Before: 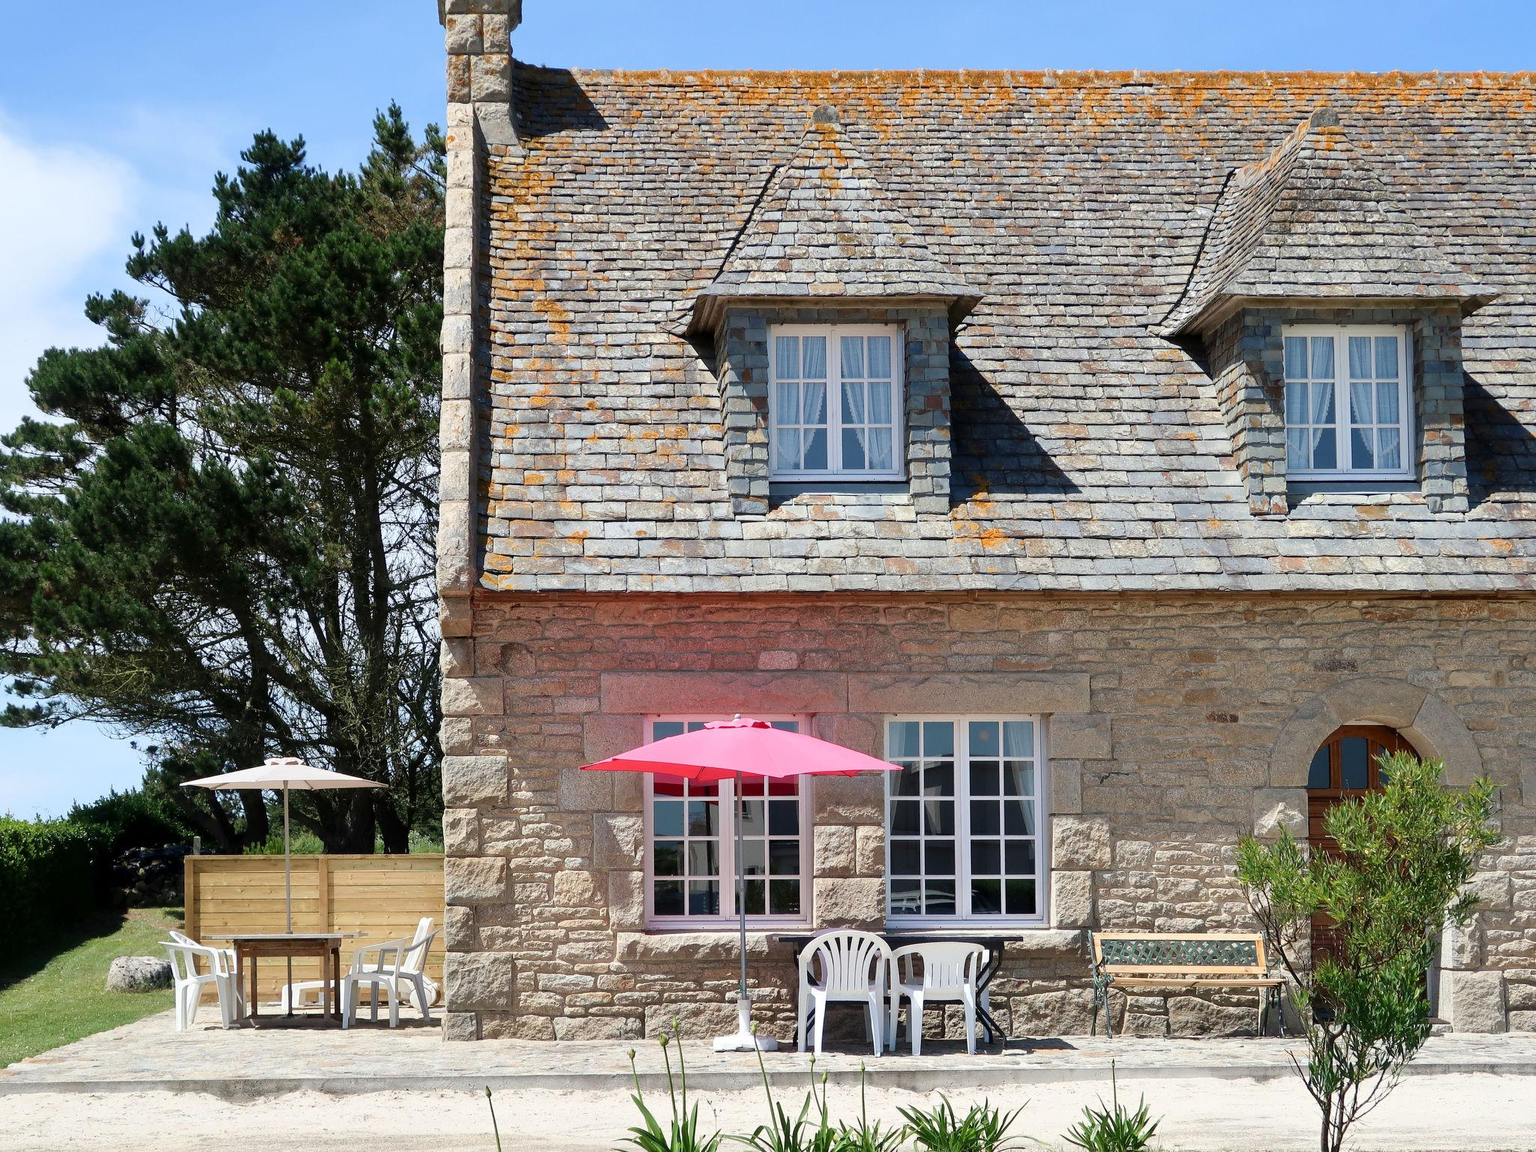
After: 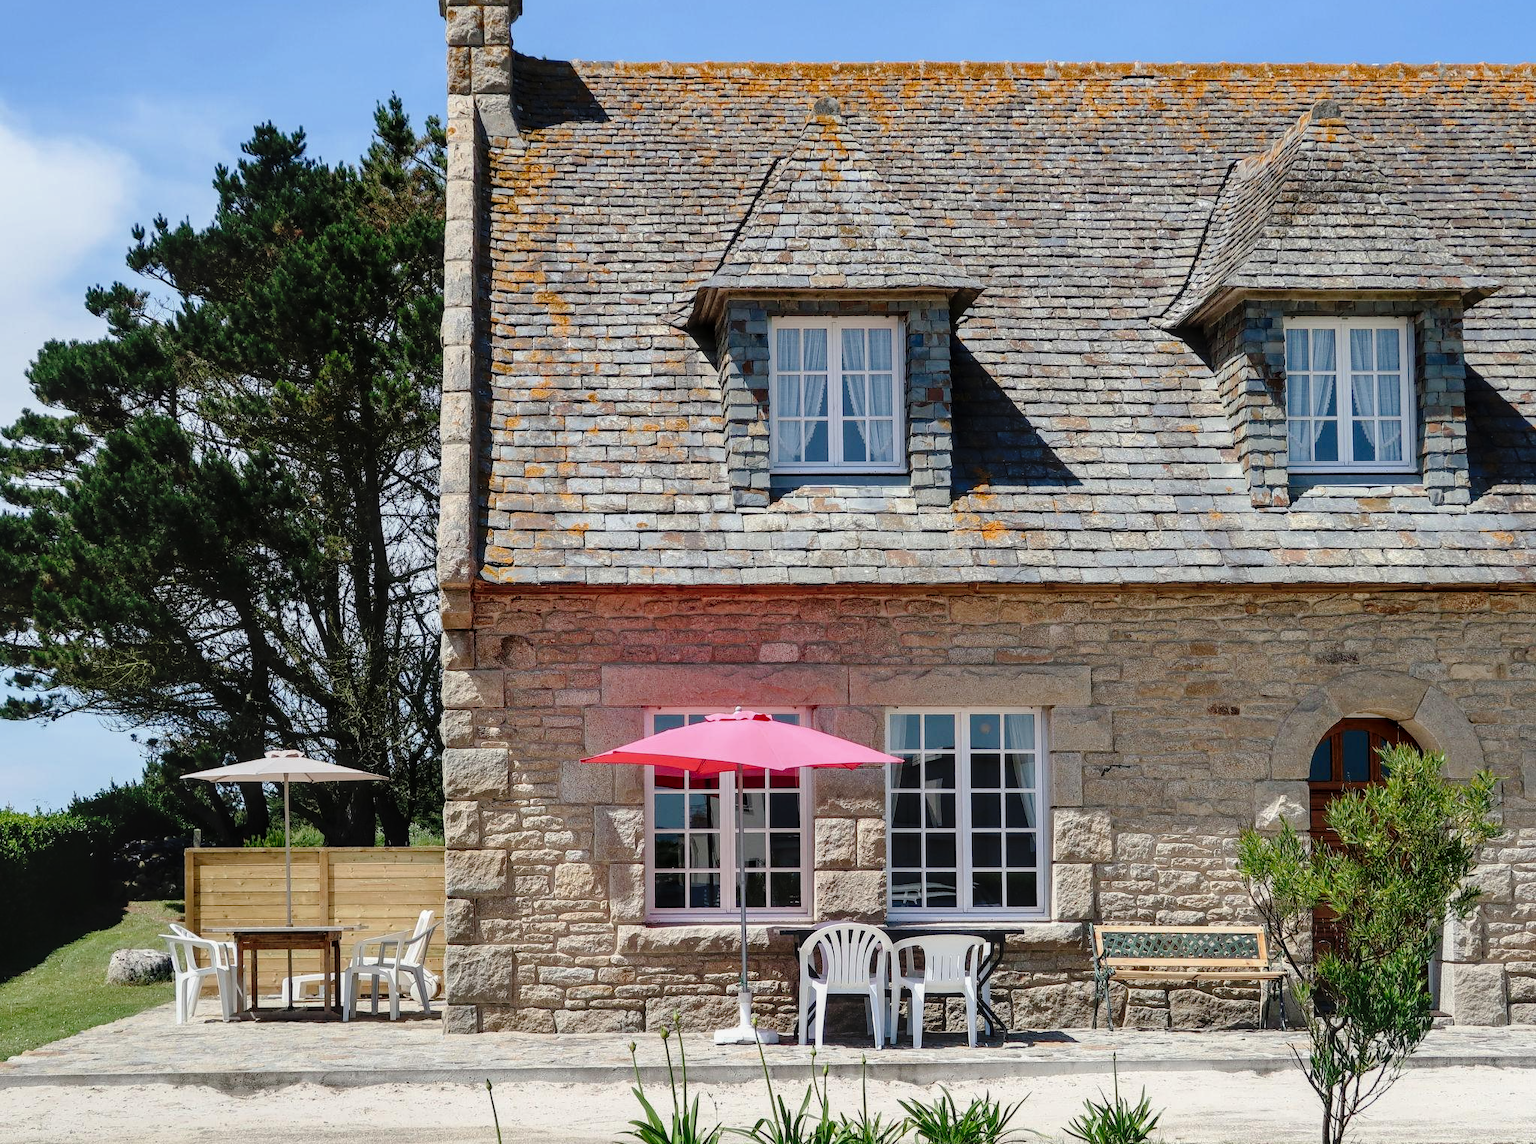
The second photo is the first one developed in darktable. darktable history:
crop: top 0.77%, right 0.076%
tone curve: curves: ch0 [(0, 0.013) (0.175, 0.11) (0.337, 0.304) (0.498, 0.485) (0.78, 0.742) (0.993, 0.954)]; ch1 [(0, 0) (0.294, 0.184) (0.359, 0.34) (0.362, 0.35) (0.43, 0.41) (0.469, 0.463) (0.495, 0.502) (0.54, 0.563) (0.612, 0.641) (1, 1)]; ch2 [(0, 0) (0.44, 0.437) (0.495, 0.502) (0.524, 0.534) (0.557, 0.56) (0.634, 0.654) (0.728, 0.722) (1, 1)], preserve colors none
local contrast: on, module defaults
